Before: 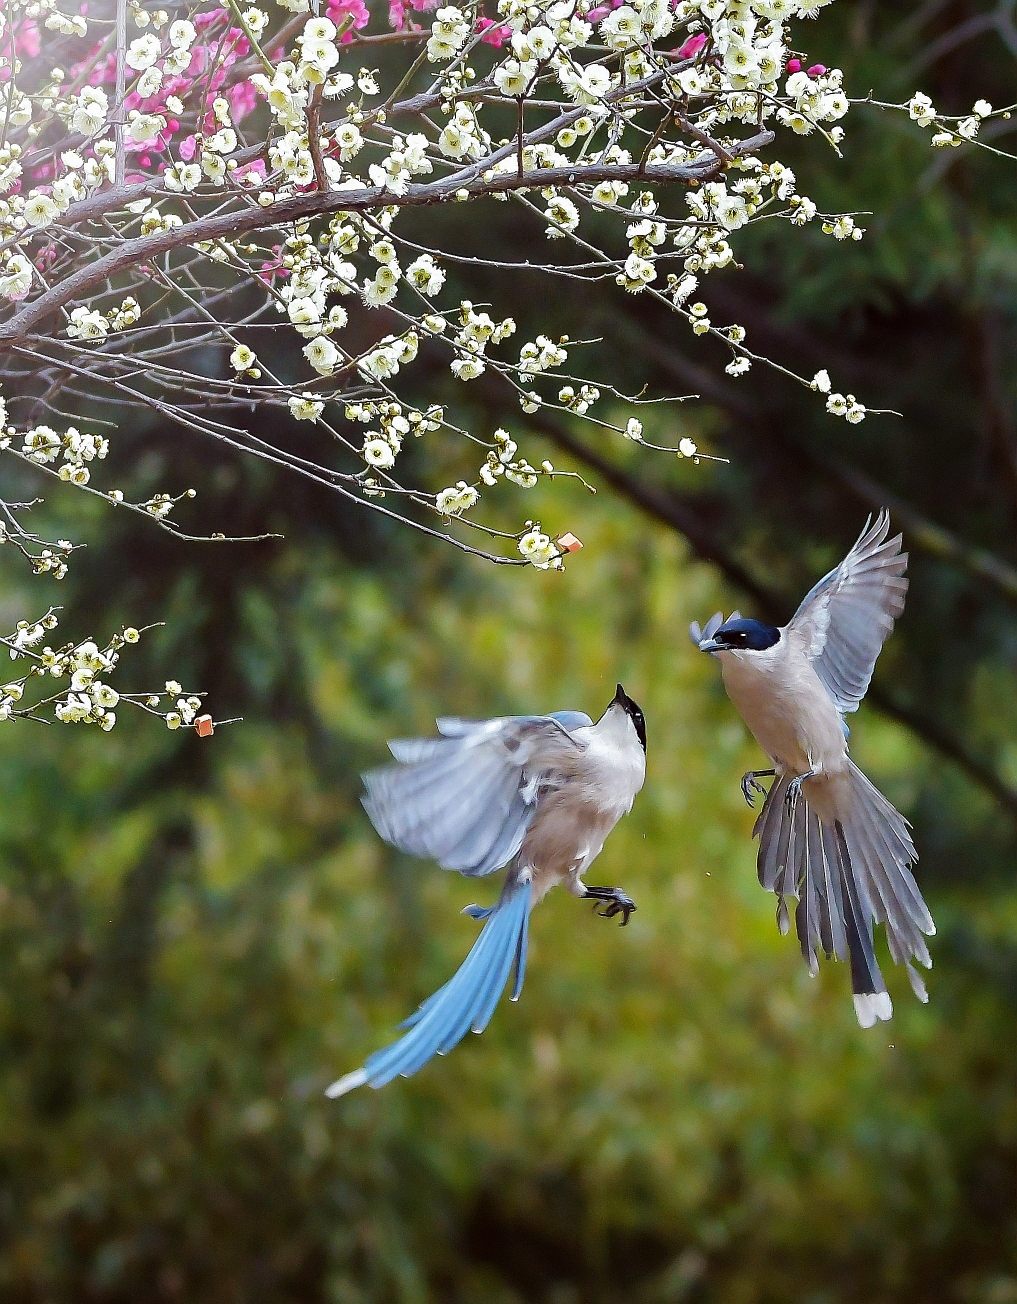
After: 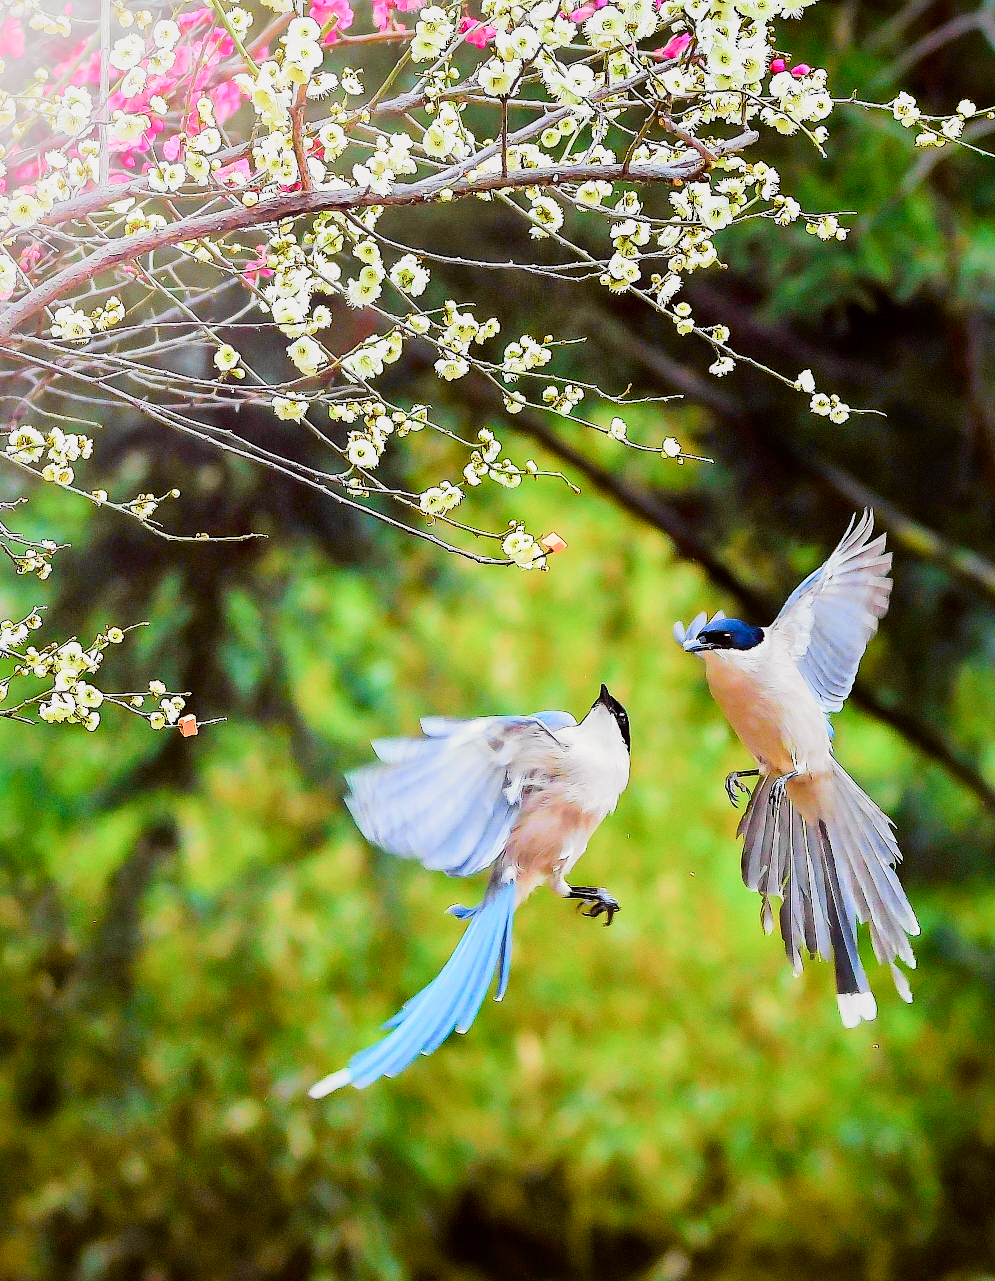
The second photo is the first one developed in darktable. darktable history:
exposure: black level correction 0, exposure 1.106 EV, compensate exposure bias true, compensate highlight preservation false
tone curve: curves: ch0 [(0, 0.019) (0.066, 0.043) (0.189, 0.182) (0.368, 0.407) (0.501, 0.564) (0.677, 0.729) (0.851, 0.861) (0.997, 0.959)]; ch1 [(0, 0) (0.187, 0.121) (0.388, 0.346) (0.437, 0.409) (0.474, 0.472) (0.499, 0.501) (0.514, 0.507) (0.548, 0.557) (0.653, 0.663) (0.812, 0.856) (1, 1)]; ch2 [(0, 0) (0.246, 0.214) (0.421, 0.427) (0.459, 0.484) (0.5, 0.504) (0.518, 0.516) (0.529, 0.548) (0.56, 0.576) (0.607, 0.63) (0.744, 0.734) (0.867, 0.821) (0.993, 0.889)], color space Lab, independent channels, preserve colors none
local contrast: mode bilateral grid, contrast 19, coarseness 49, detail 130%, midtone range 0.2
filmic rgb: black relative exposure -16 EV, white relative exposure 6.11 EV, hardness 5.23, color science v4 (2020)
color balance rgb: white fulcrum 0.085 EV, linear chroma grading › global chroma 14.663%, perceptual saturation grading › global saturation 25.764%, global vibrance 5.353%, contrast 3.662%
crop and rotate: left 1.578%, right 0.561%, bottom 1.701%
